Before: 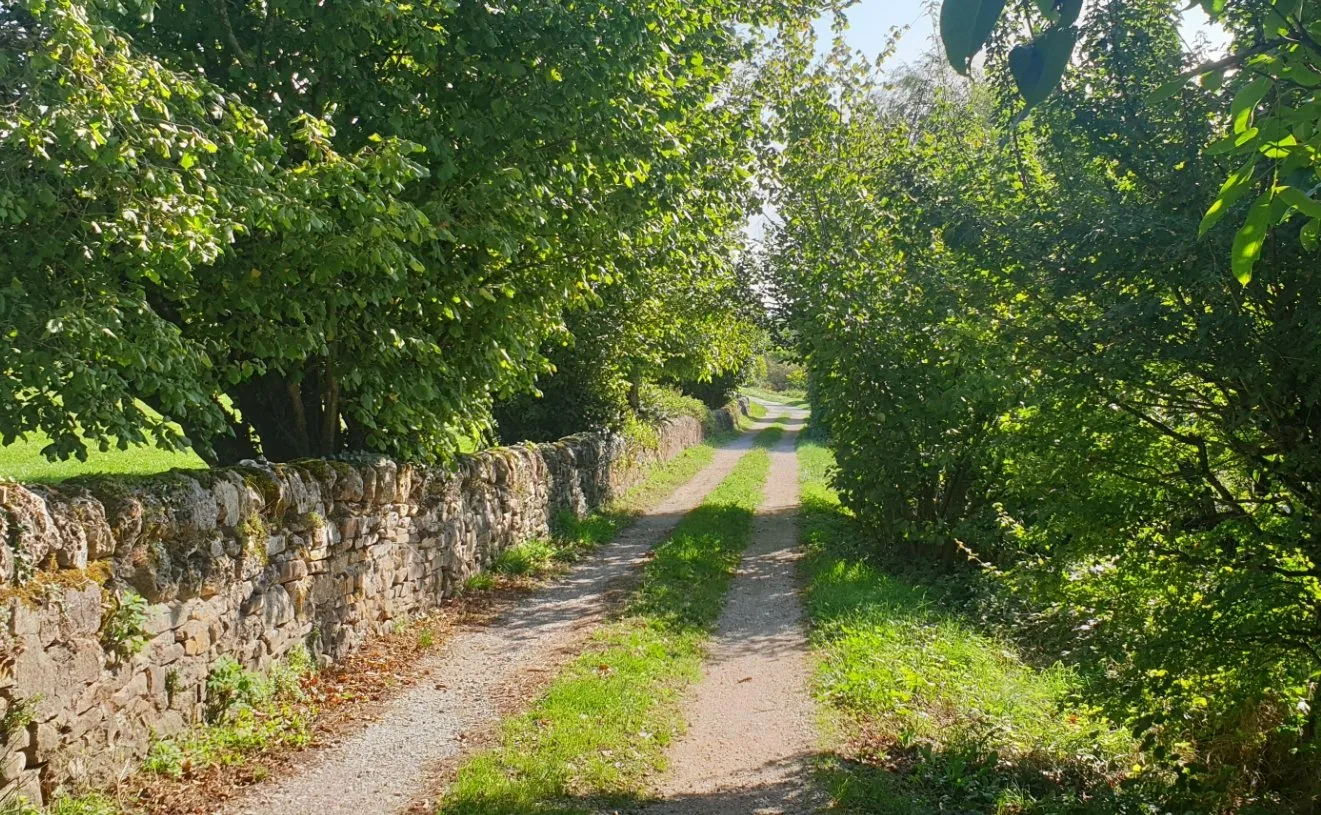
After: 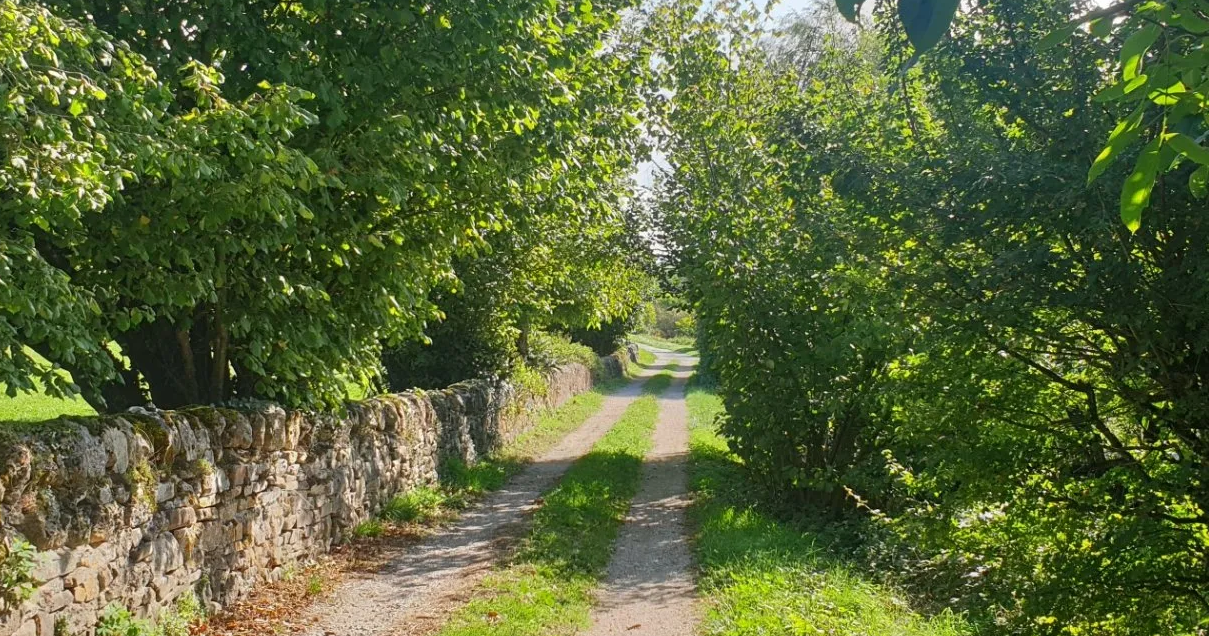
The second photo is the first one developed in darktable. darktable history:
crop: left 8.419%, top 6.562%, bottom 15.338%
